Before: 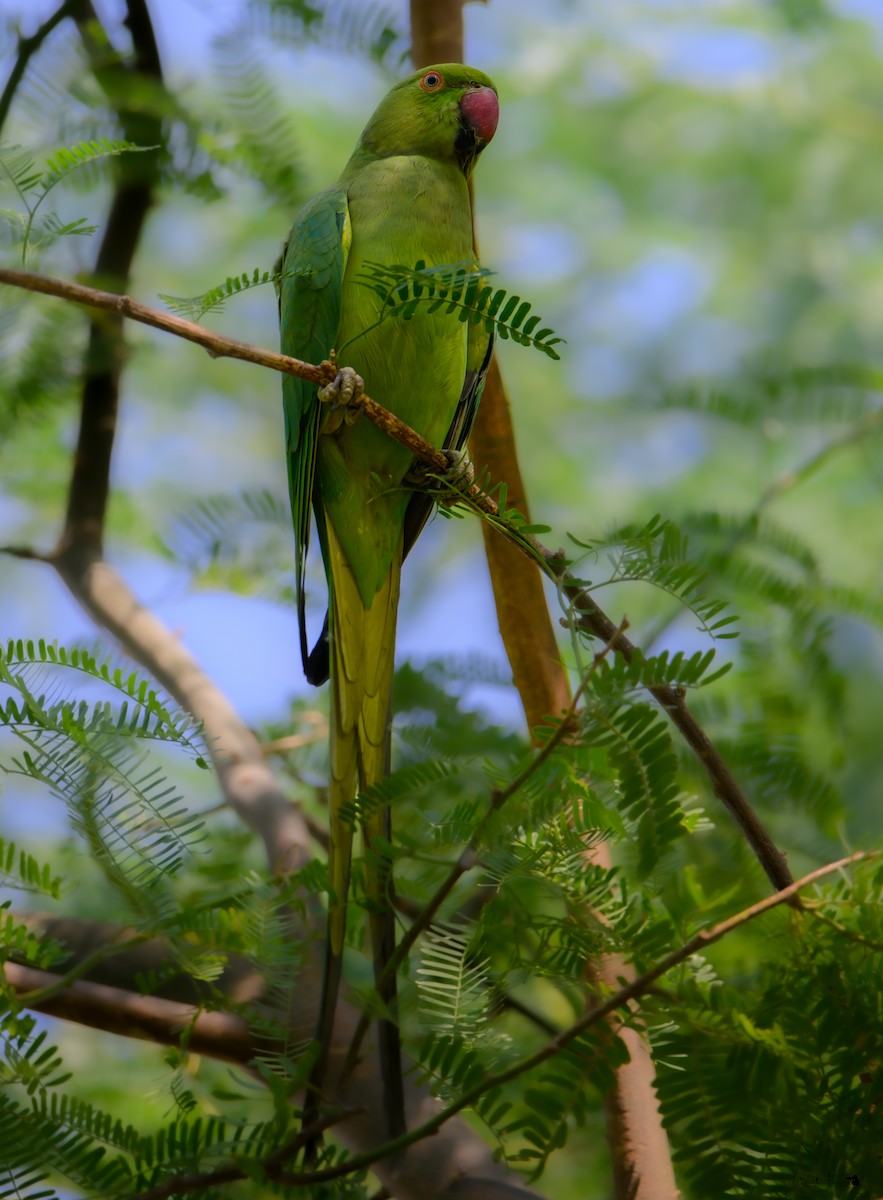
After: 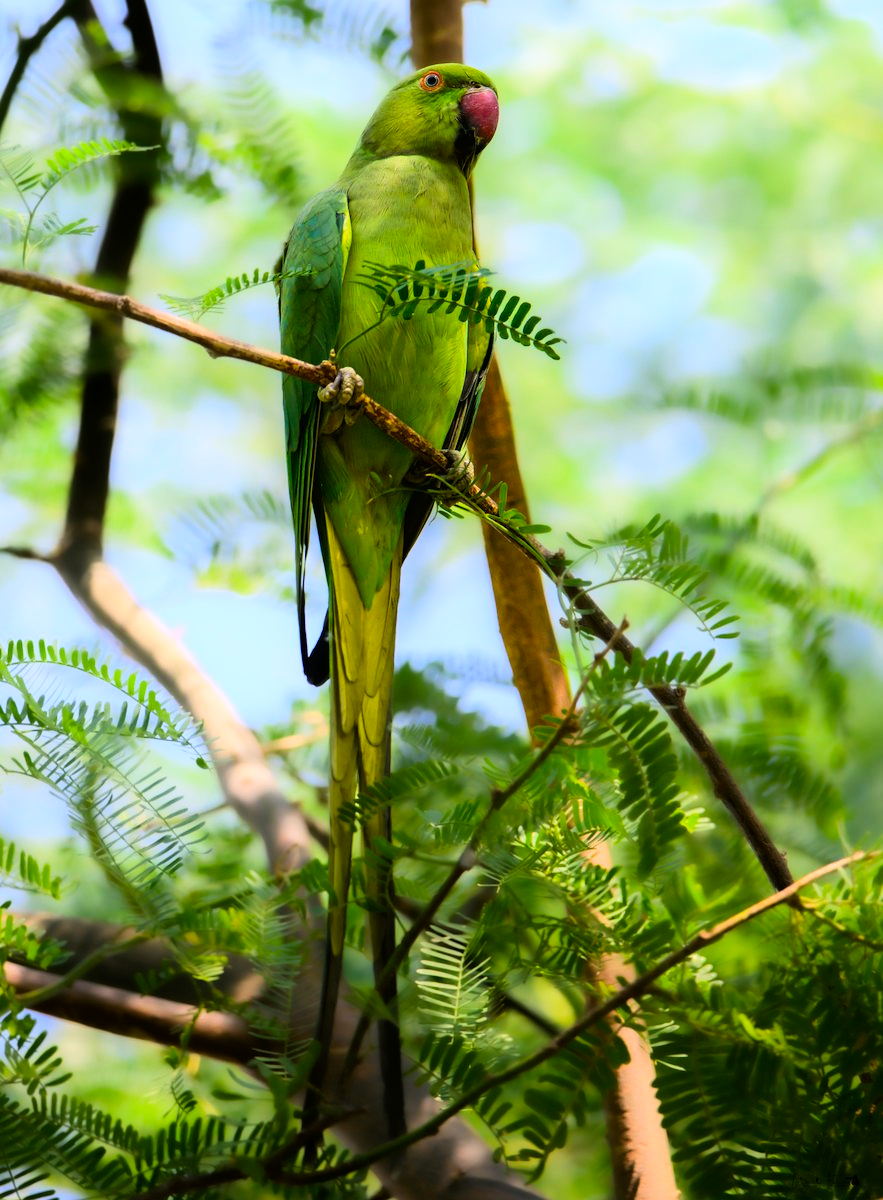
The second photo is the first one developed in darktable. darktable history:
contrast brightness saturation: saturation 0.134
base curve: curves: ch0 [(0, 0) (0.007, 0.004) (0.027, 0.03) (0.046, 0.07) (0.207, 0.54) (0.442, 0.872) (0.673, 0.972) (1, 1)]
